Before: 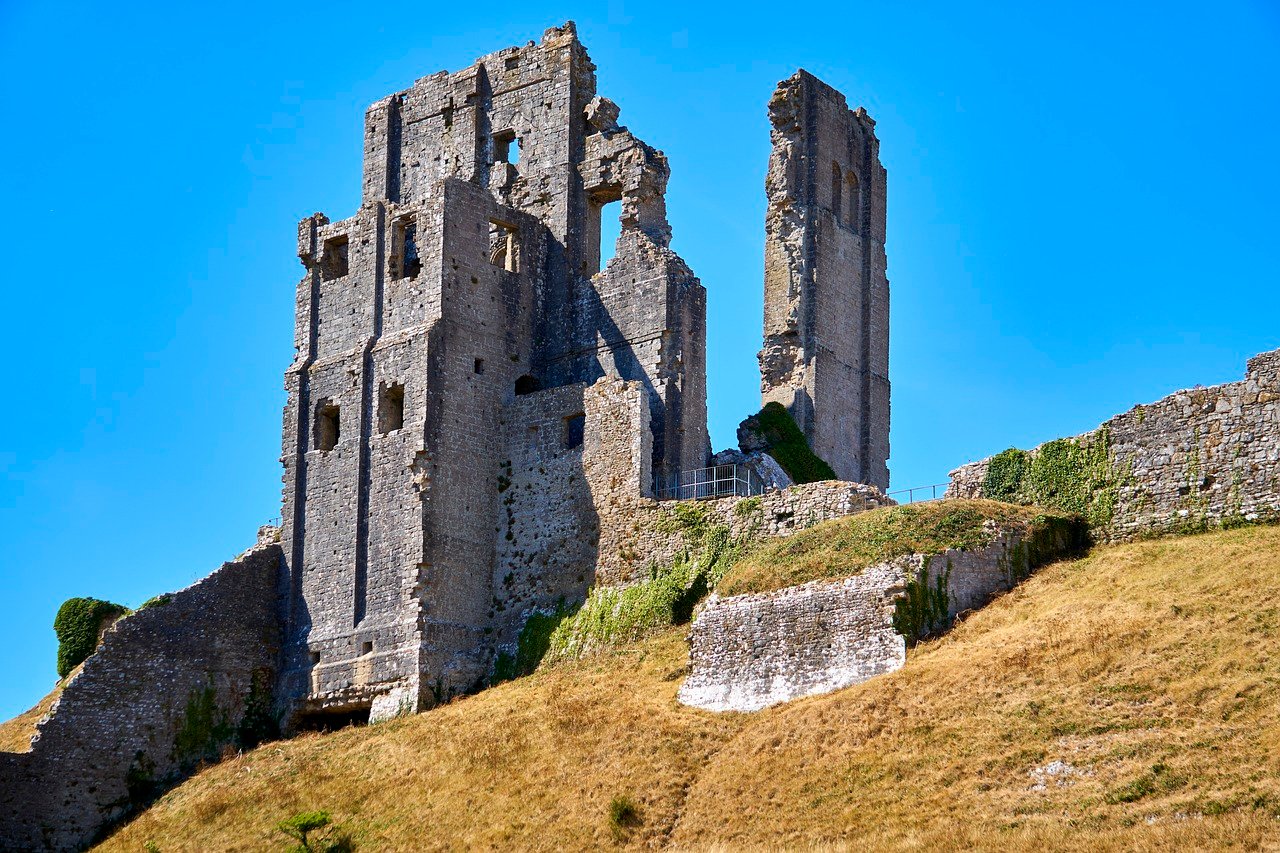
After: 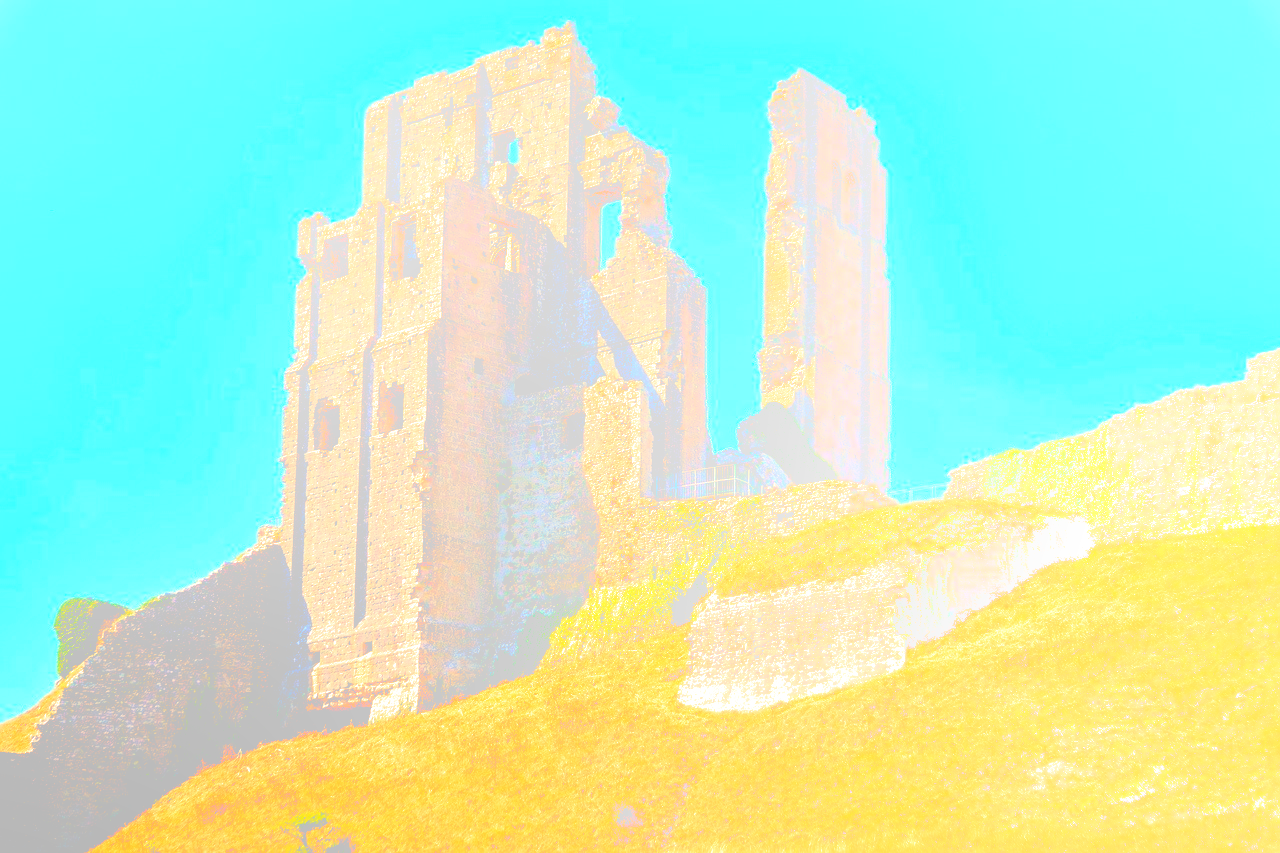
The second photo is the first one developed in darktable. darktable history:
white balance: red 1.123, blue 0.83
velvia: on, module defaults
filmic rgb: black relative exposure -5.5 EV, white relative exposure 2.5 EV, threshold 3 EV, target black luminance 0%, hardness 4.51, latitude 67.35%, contrast 1.453, shadows ↔ highlights balance -3.52%, preserve chrominance no, color science v4 (2020), contrast in shadows soft, enable highlight reconstruction true
bloom: size 70%, threshold 25%, strength 70%
